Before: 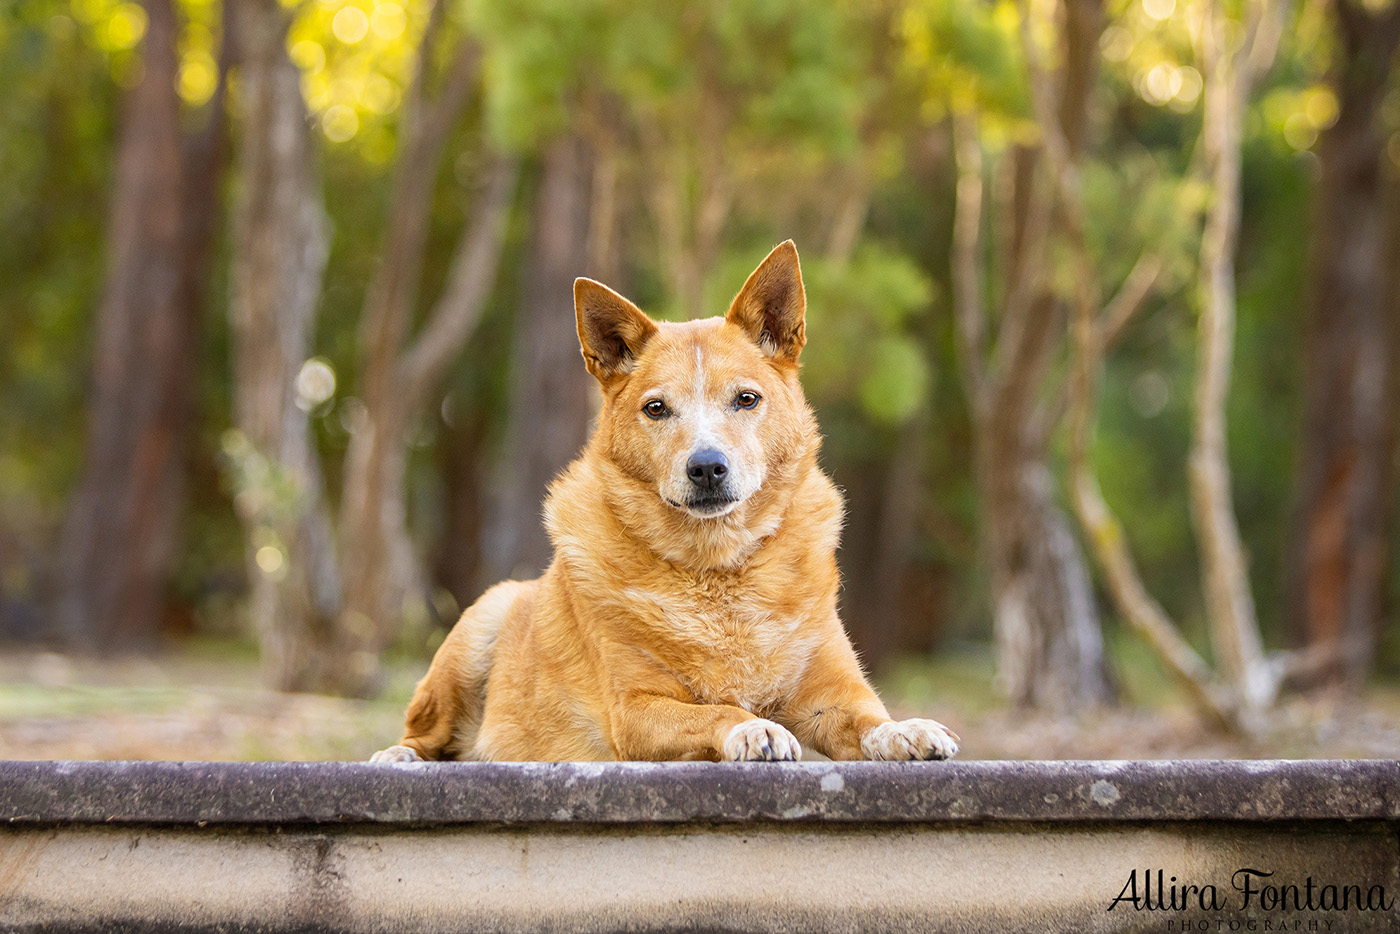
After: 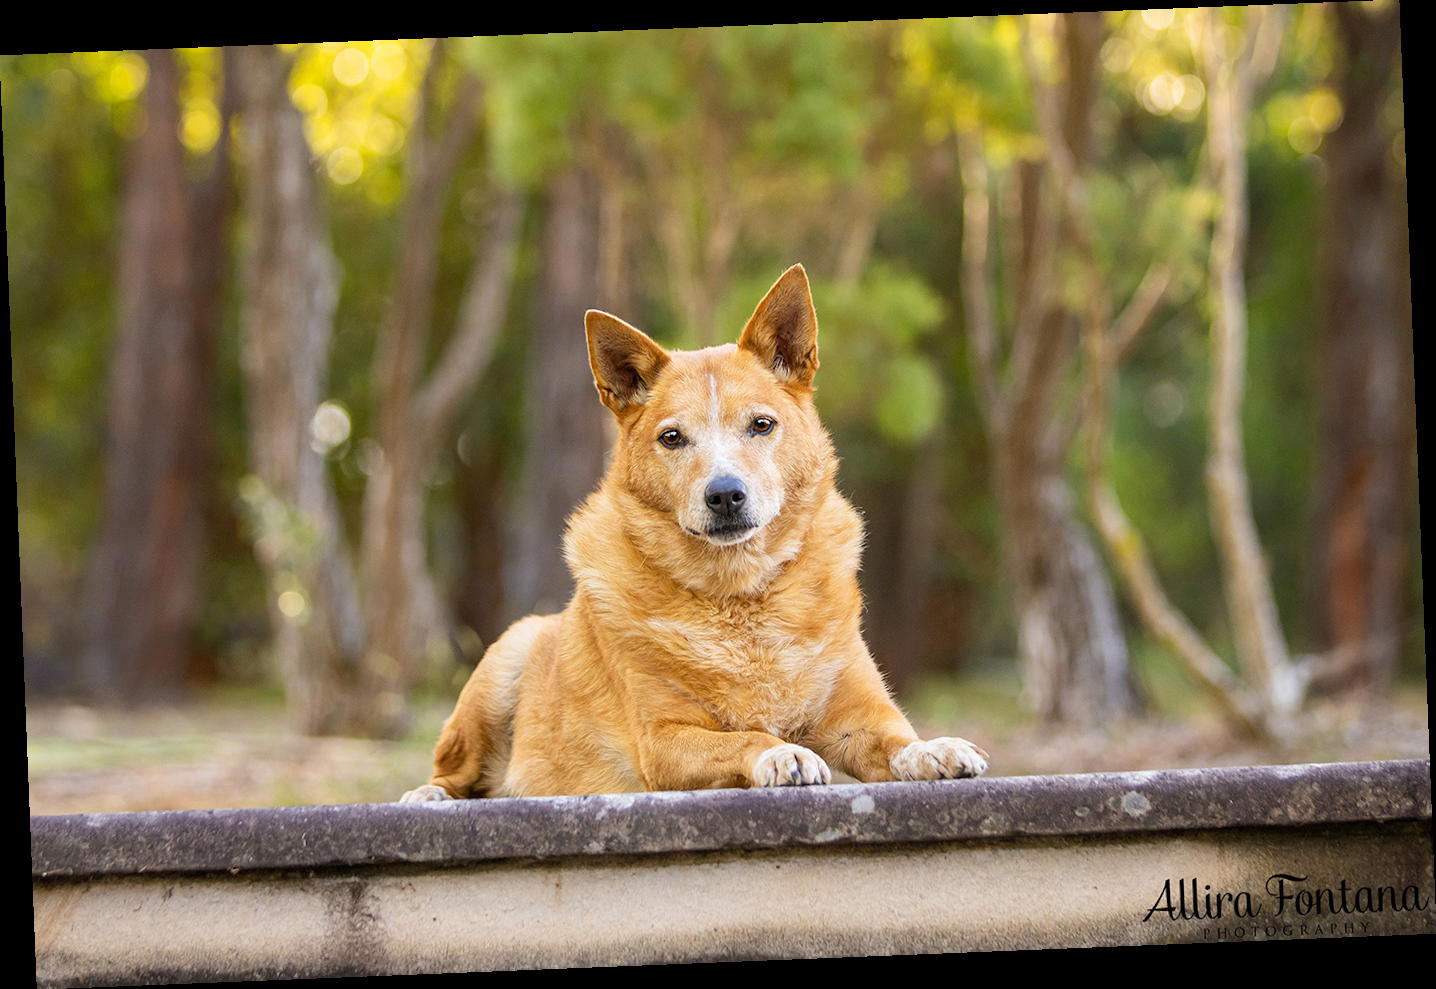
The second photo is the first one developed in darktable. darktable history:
exposure: compensate highlight preservation false
rotate and perspective: rotation -2.29°, automatic cropping off
